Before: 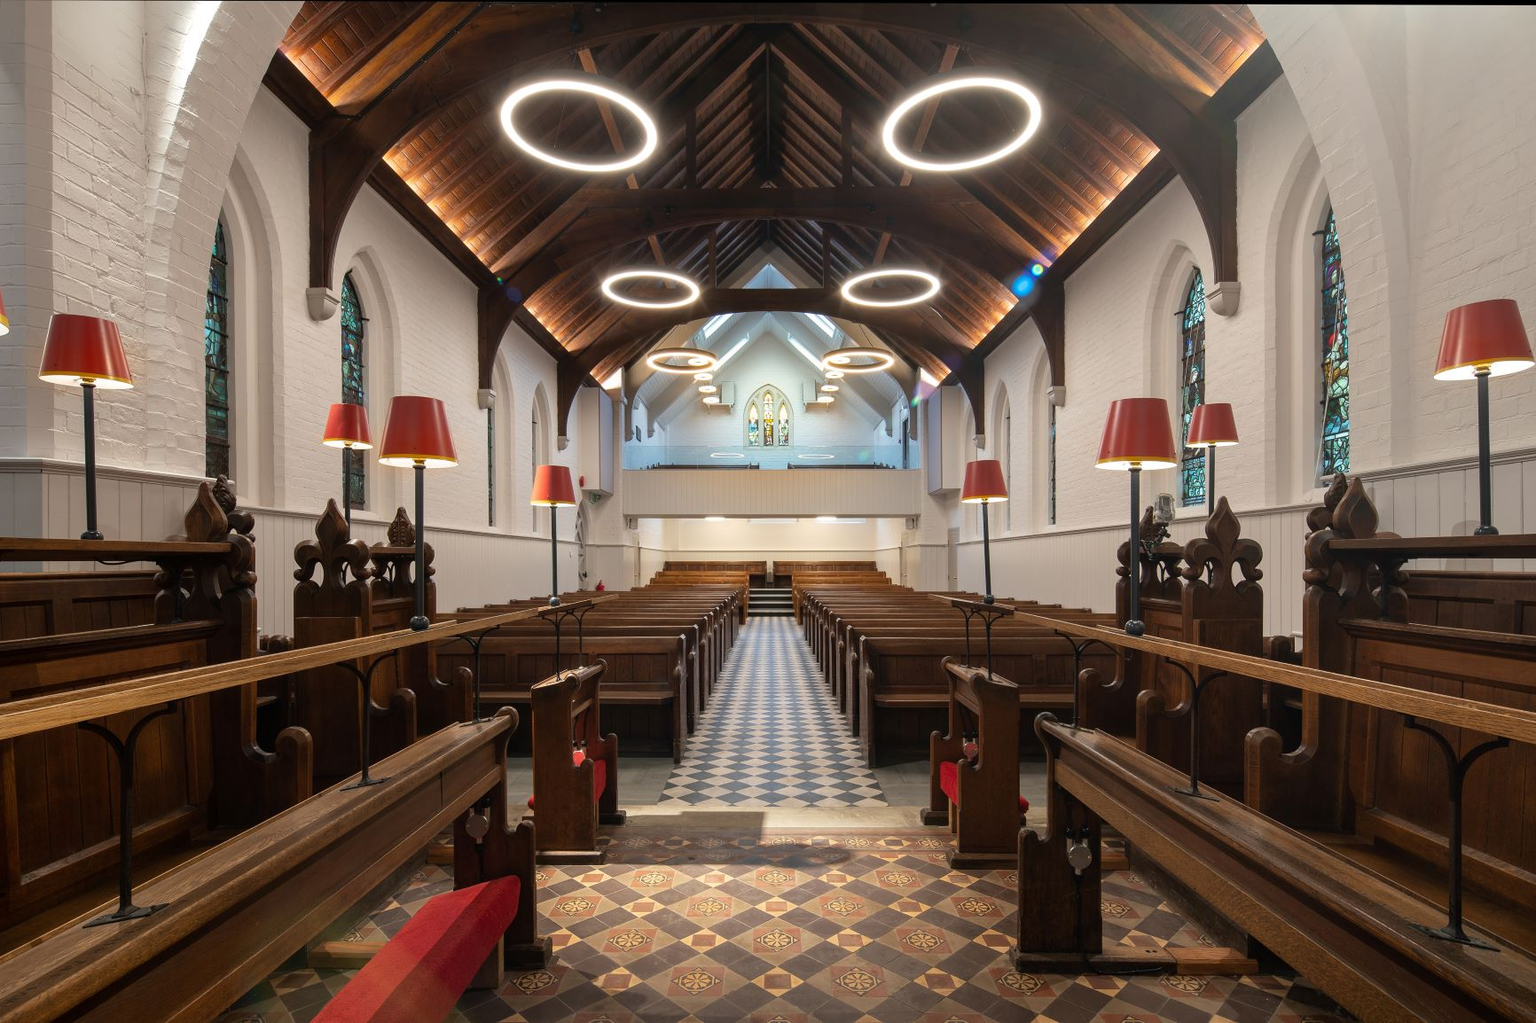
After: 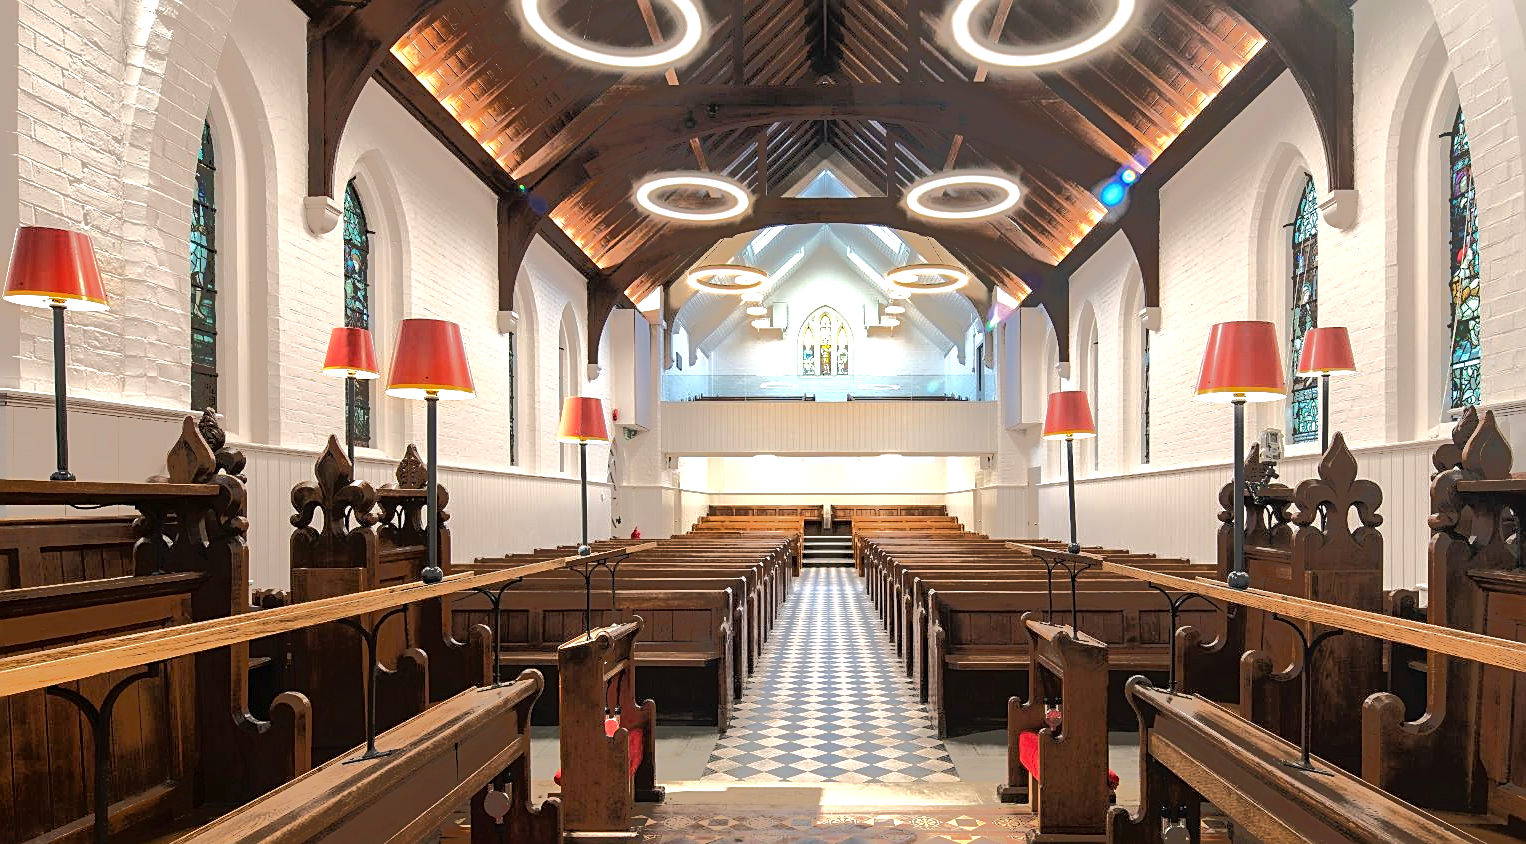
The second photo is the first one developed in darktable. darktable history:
crop and rotate: left 2.406%, top 11.094%, right 9.448%, bottom 15.756%
sharpen: on, module defaults
exposure: exposure 0.829 EV, compensate highlight preservation false
tone equalizer: -7 EV -0.61 EV, -6 EV 0.965 EV, -5 EV -0.432 EV, -4 EV 0.409 EV, -3 EV 0.409 EV, -2 EV 0.159 EV, -1 EV -0.155 EV, +0 EV -0.366 EV, edges refinement/feathering 500, mask exposure compensation -1.57 EV, preserve details no
